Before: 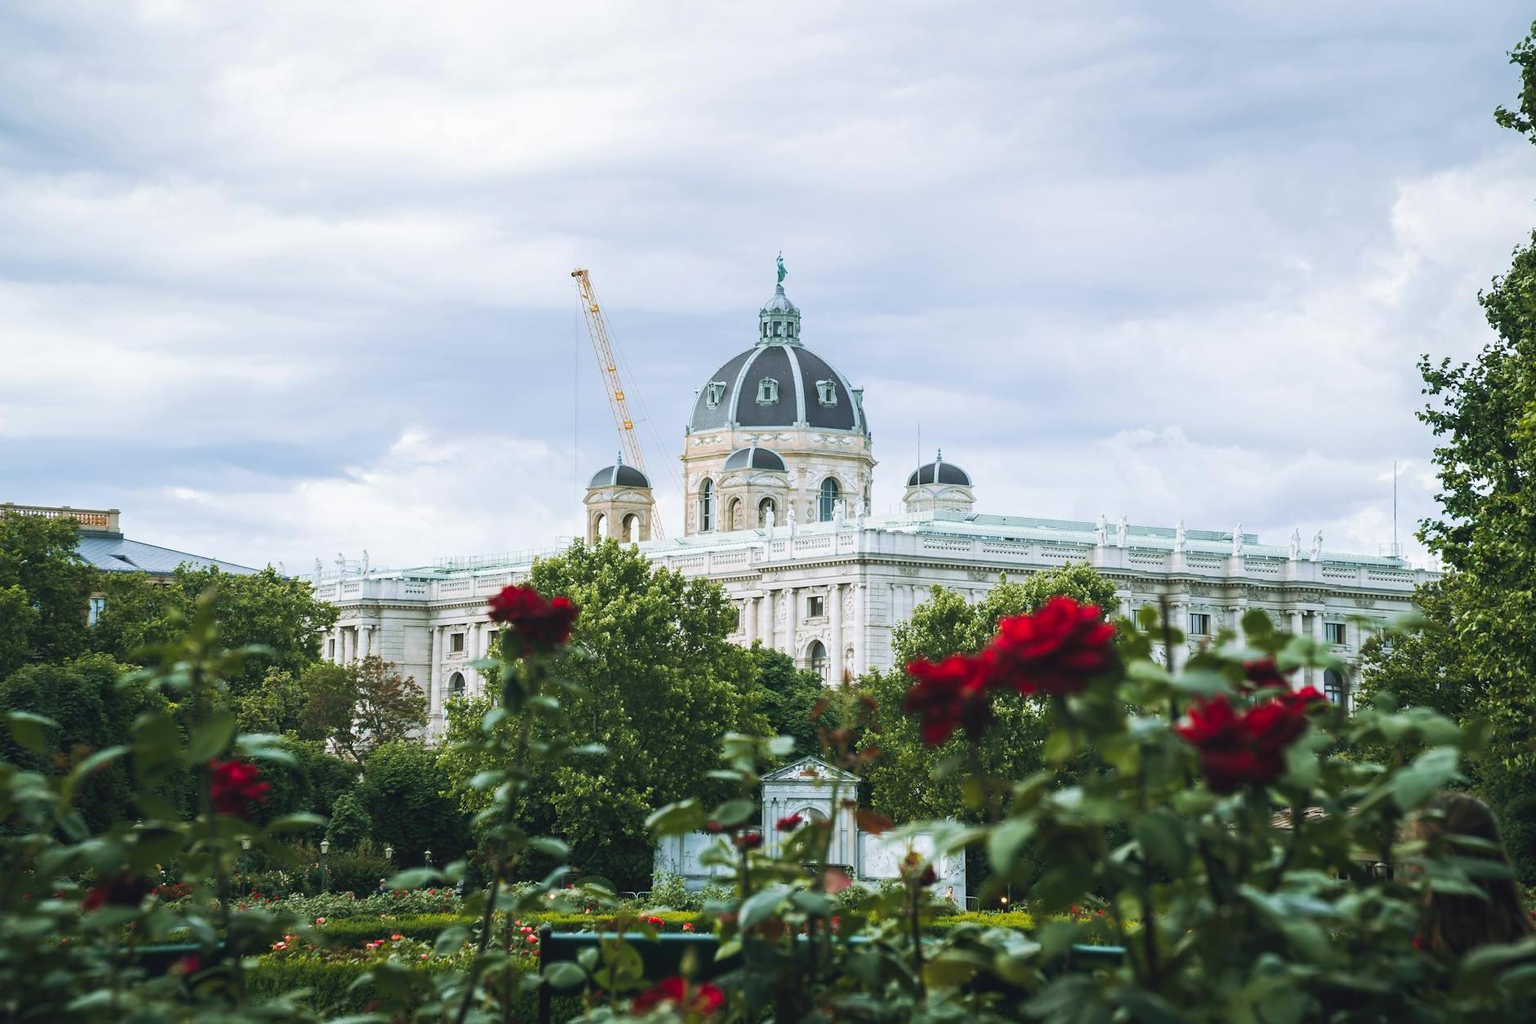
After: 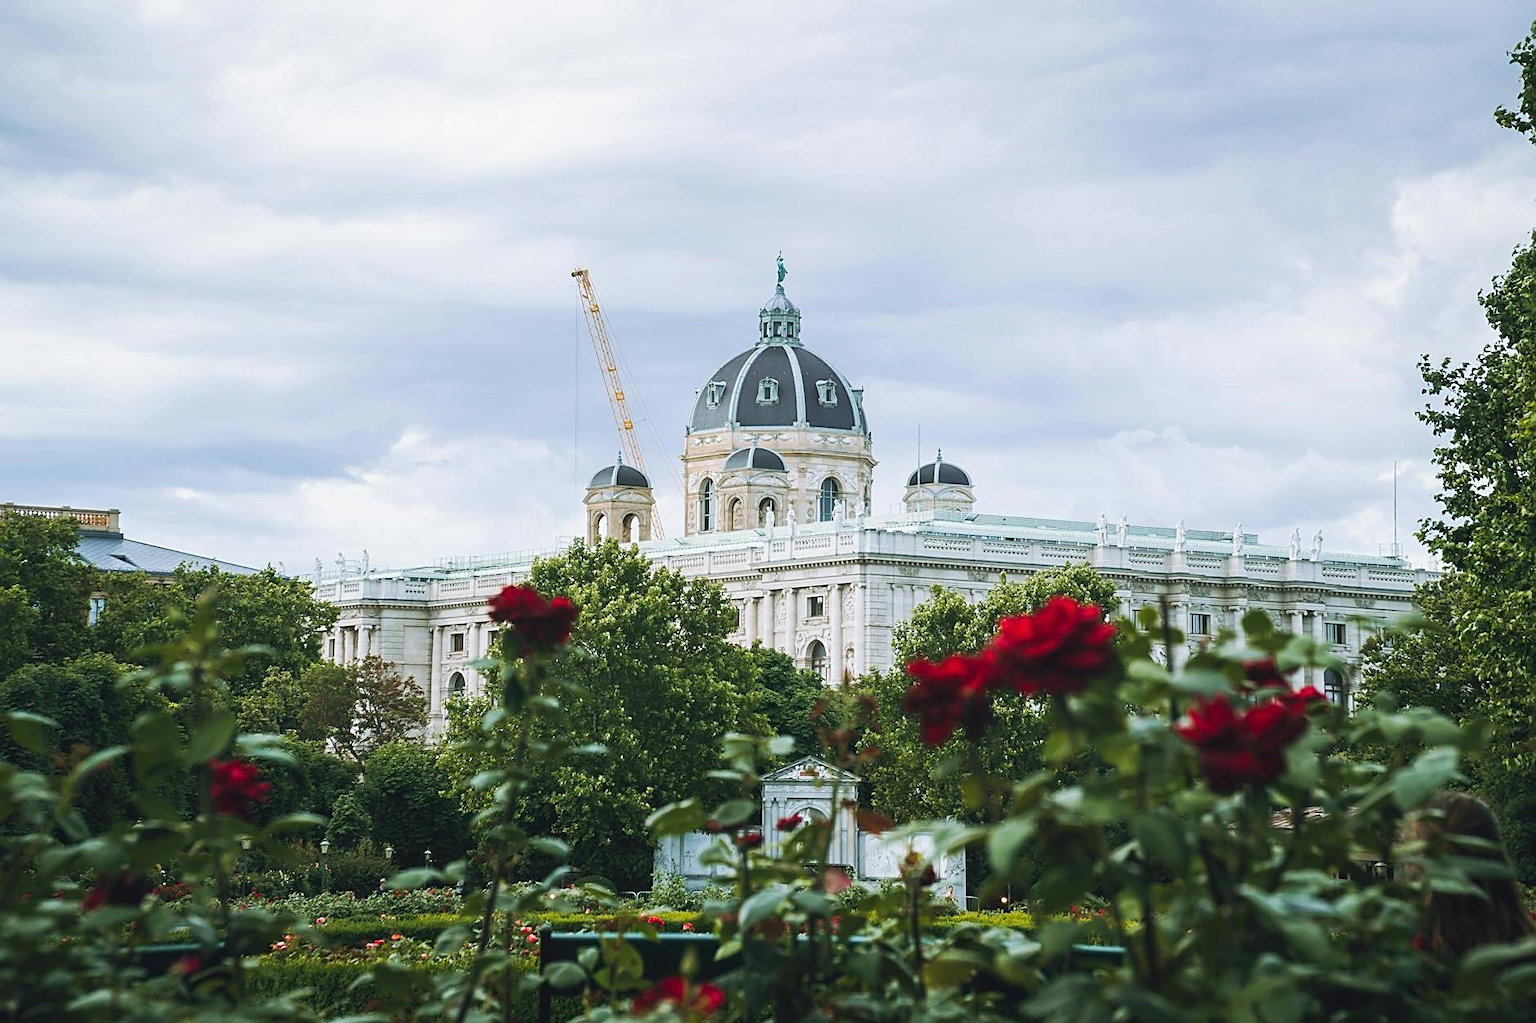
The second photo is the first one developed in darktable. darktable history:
exposure: exposure -0.05 EV
sharpen: on, module defaults
